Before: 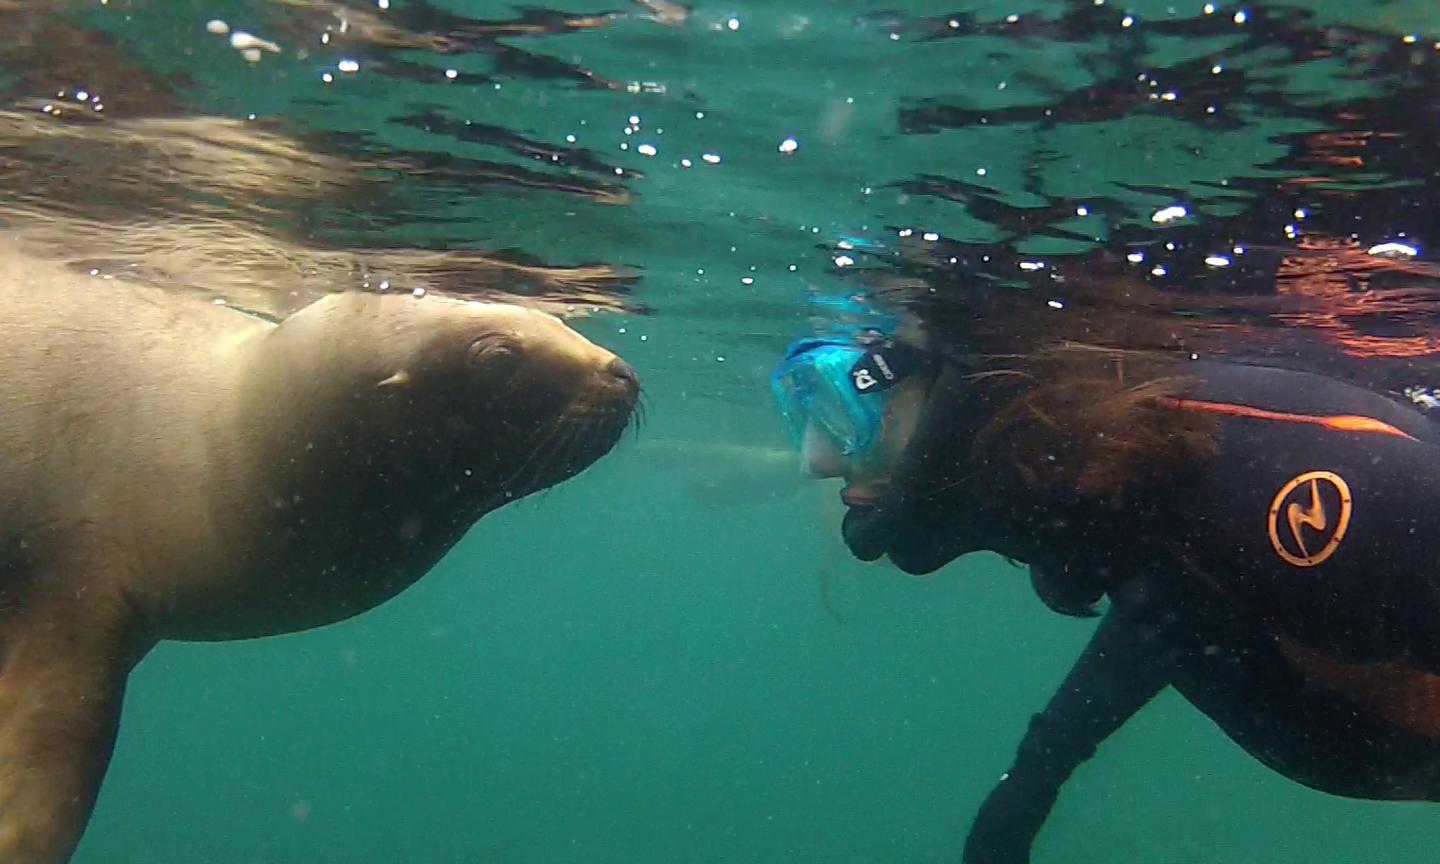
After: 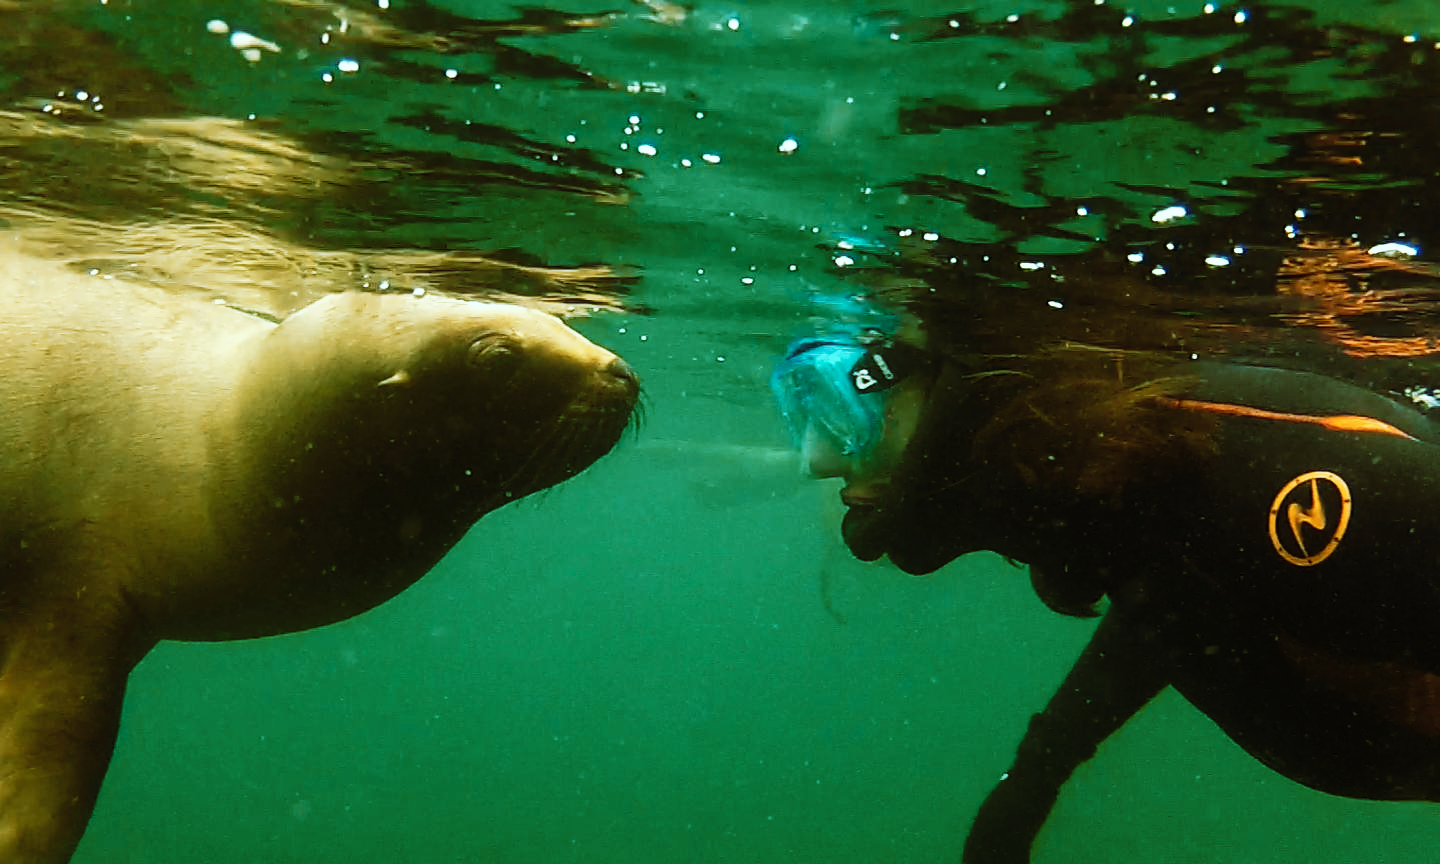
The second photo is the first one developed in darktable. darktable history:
tone curve: curves: ch0 [(0, 0) (0.003, 0.002) (0.011, 0.006) (0.025, 0.014) (0.044, 0.02) (0.069, 0.027) (0.1, 0.036) (0.136, 0.05) (0.177, 0.081) (0.224, 0.118) (0.277, 0.183) (0.335, 0.262) (0.399, 0.351) (0.468, 0.456) (0.543, 0.571) (0.623, 0.692) (0.709, 0.795) (0.801, 0.88) (0.898, 0.948) (1, 1)], preserve colors none
color look up table: target L [92.85, 86.61, 80.66, 81.57, 73.69, 65.98, 65.36, 58.35, 60.01, 52.34, 45.74, 25.23, 200.13, 87.55, 81.68, 70.7, 63.7, 61.36, 57.18, 50.57, 44.71, 45.8, 41.29, 23.03, 9.802, 0, 84.75, 72.16, 69.49, 61.12, 51.97, 54.3, 52.61, 43.09, 30.19, 32.63, 30.89, 20.8, 16.29, 14.42, 7.135, 93.76, 83.87, 82.07, 66.26, 57.71, 50.07, 40.05, 36.16], target a [-20.14, -5.89, -20.77, -51.76, -46.84, -37.24, -11.91, -38.18, -2.131, -32.99, -20.99, -13.47, 0, -4.66, 5.22, 20.46, 23.13, 8.541, 29.36, 43.32, -7.546, 36.54, 12.4, 25.89, 18.24, 0, -8.65, -16.16, 12.81, 35.7, 52.59, 2.284, -3.957, 5.528, 31.1, 32.53, 8.723, 30.02, 1.638, -1.274, 16.58, -19.92, -47.01, -34.92, -26.31, -28.06, -20.63, -24.77, -13.2], target b [13.68, 56.25, 62.75, 12.99, 43.12, 7.292, 30.93, 31.05, 44.9, 36.18, 29.84, 24.03, 0, 32.98, 15.21, 49.23, 50.51, 39.7, 27.44, 43.07, 20.4, 36.82, 33.24, 34.37, 14.16, 0, -2.291, -25.1, -8.346, -20.46, 27.47, -25.51, -42.4, 11.98, -14.72, -60.92, -34.7, 14.43, 18.52, -2.199, -21.42, -4.437, -9.312, -15.13, -25.34, -0.027, -6.109, 15.55, -7.395], num patches 49
